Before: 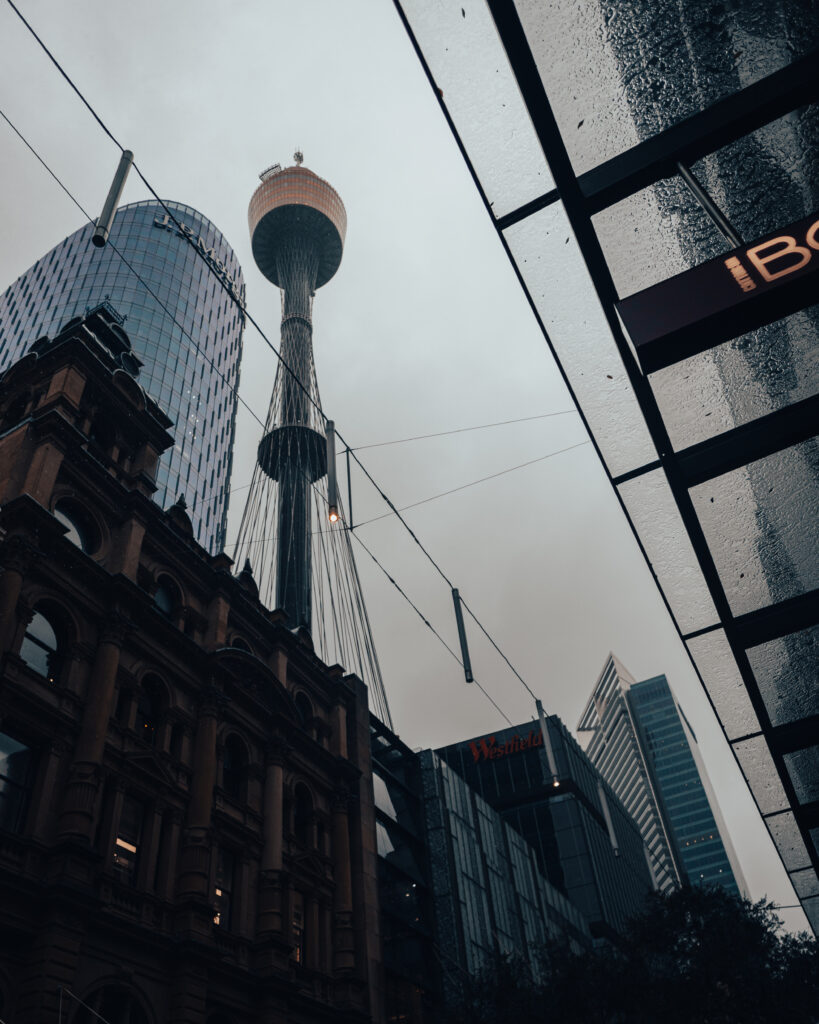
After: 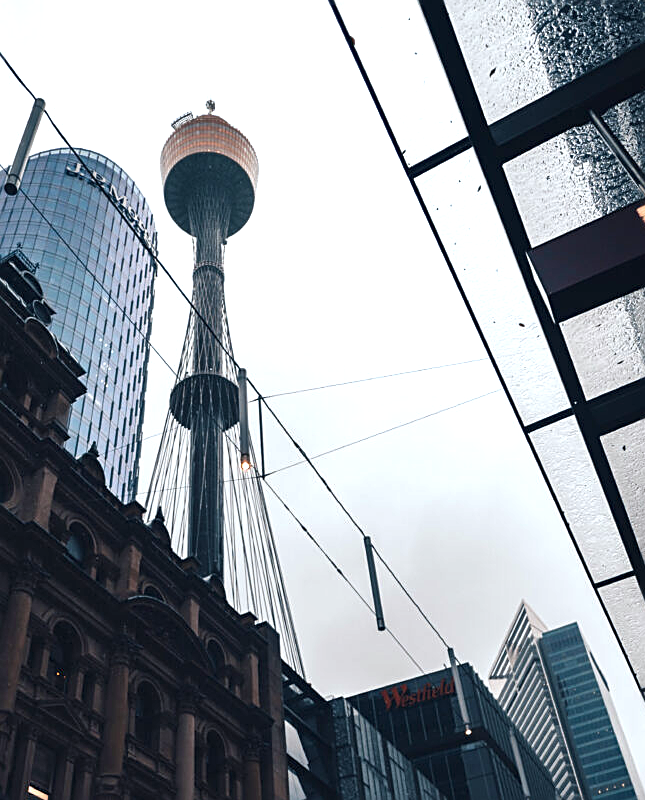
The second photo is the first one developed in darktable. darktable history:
crop and rotate: left 10.77%, top 5.1%, right 10.41%, bottom 16.76%
shadows and highlights: shadows 37.27, highlights -28.18, soften with gaussian
exposure: black level correction 0, exposure 1.1 EV, compensate exposure bias true, compensate highlight preservation false
white balance: red 0.974, blue 1.044
sharpen: on, module defaults
